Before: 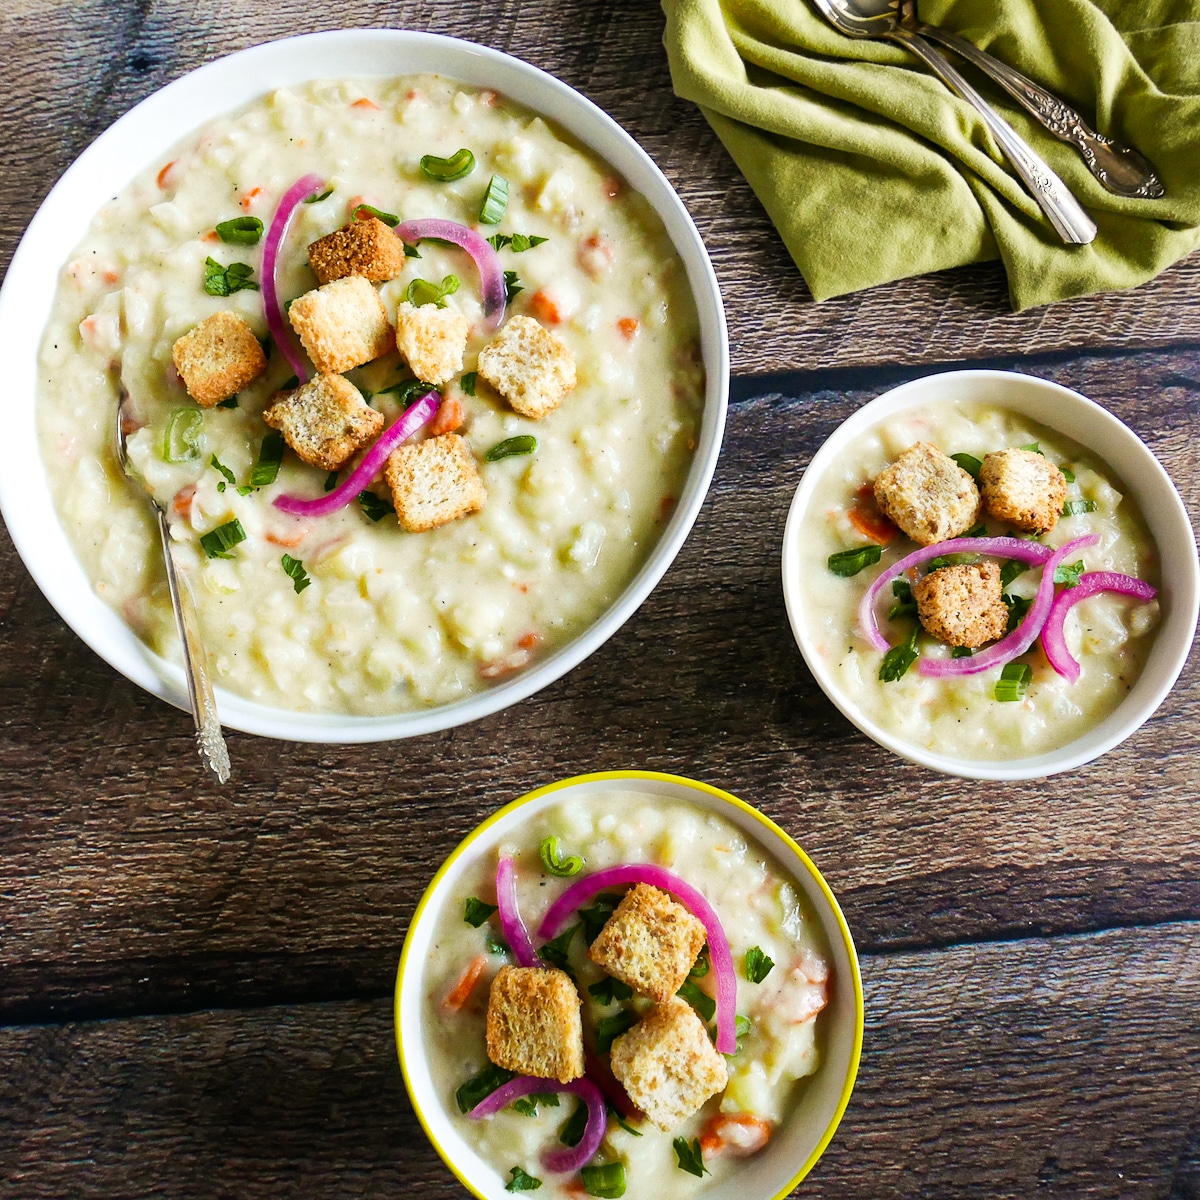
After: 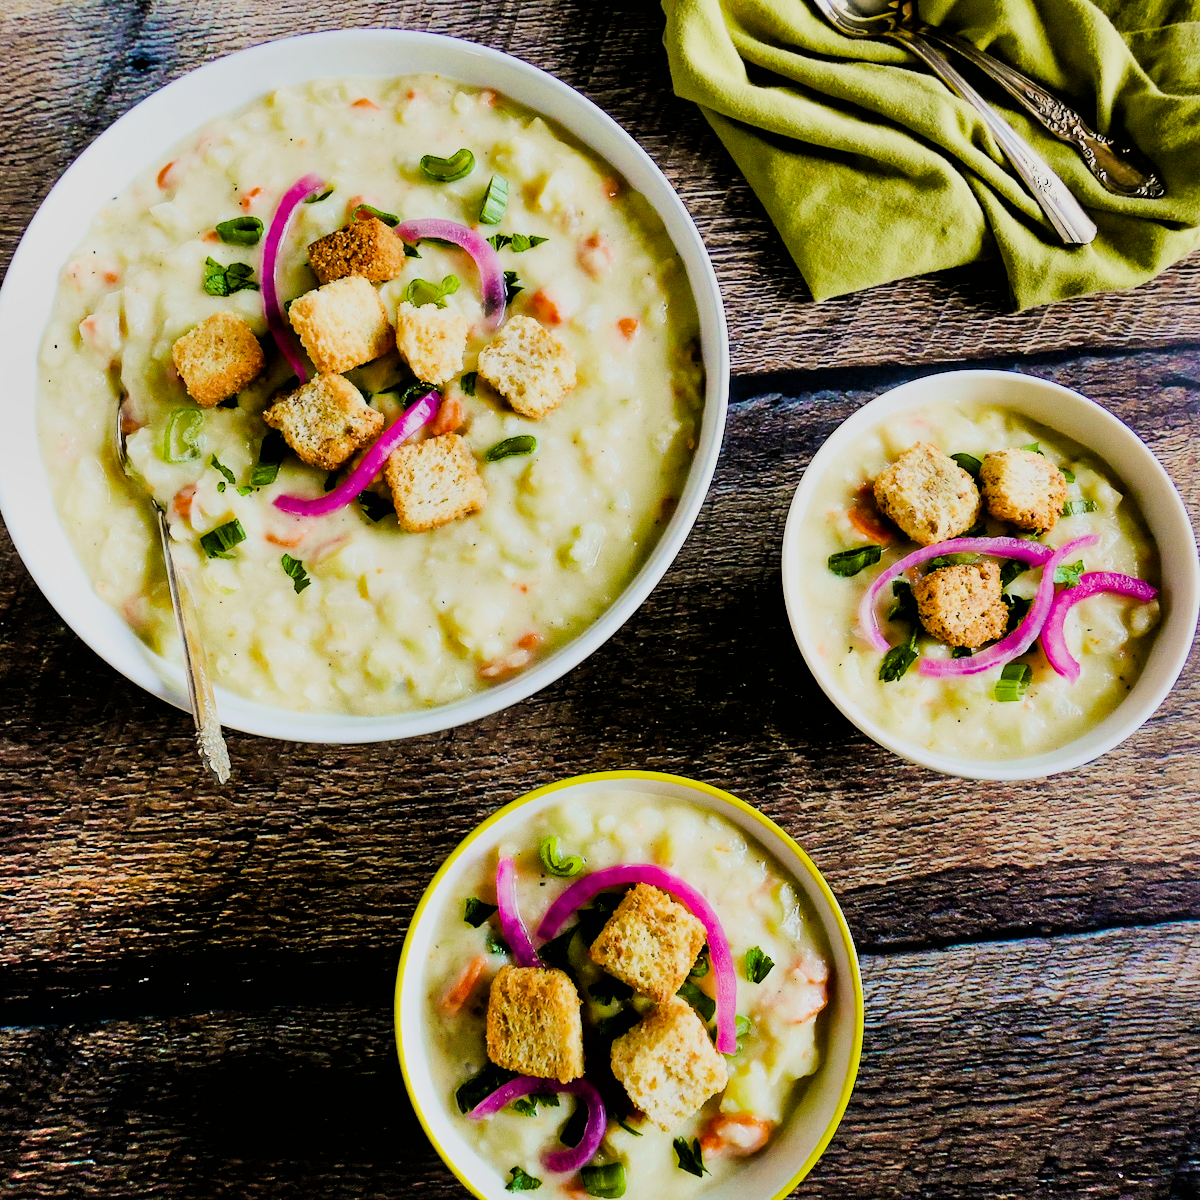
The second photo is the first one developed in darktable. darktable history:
filmic rgb: black relative exposure -4.11 EV, white relative exposure 5.13 EV, hardness 2.11, contrast 1.167, color science v6 (2022)
shadows and highlights: soften with gaussian
color balance rgb: perceptual saturation grading › global saturation 0.309%, perceptual saturation grading › mid-tones 6.208%, perceptual saturation grading › shadows 71.898%, perceptual brilliance grading › highlights 9.646%, perceptual brilliance grading › mid-tones 5.313%
